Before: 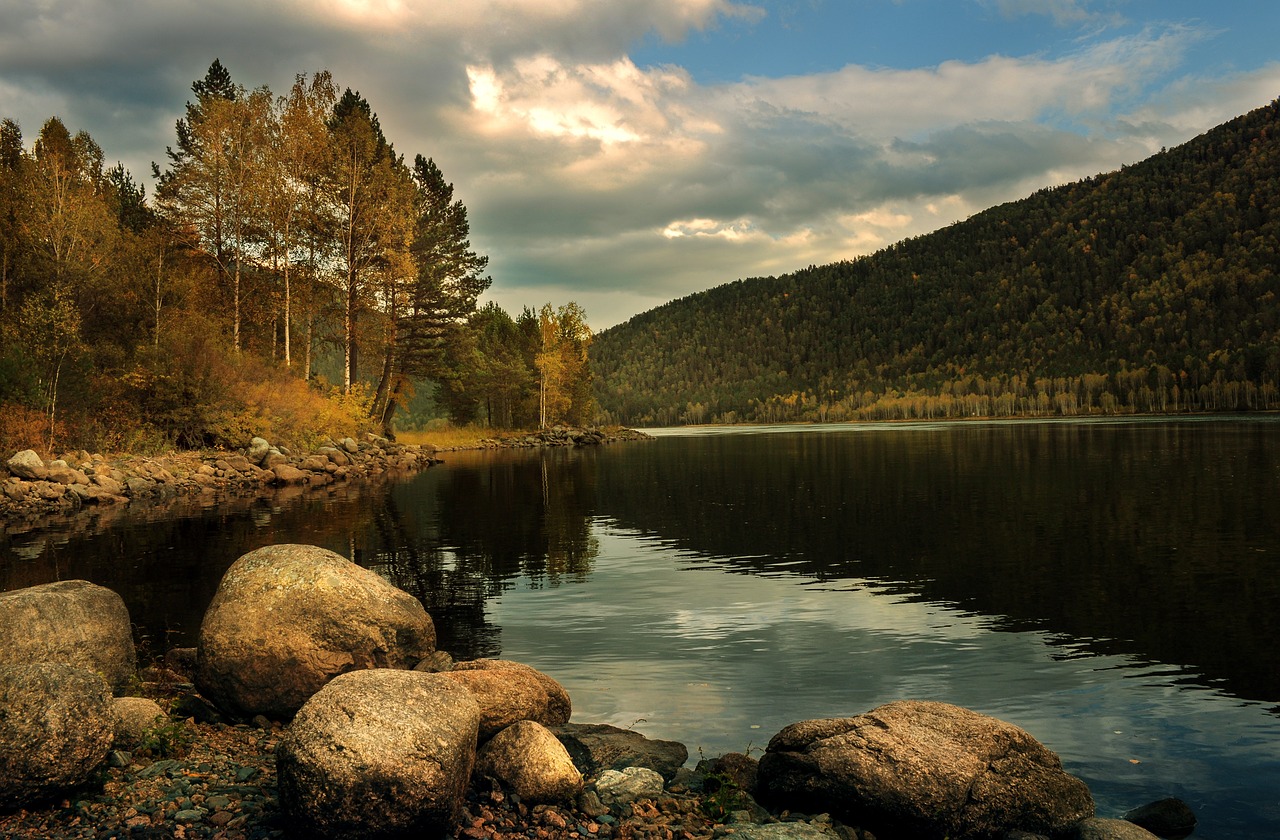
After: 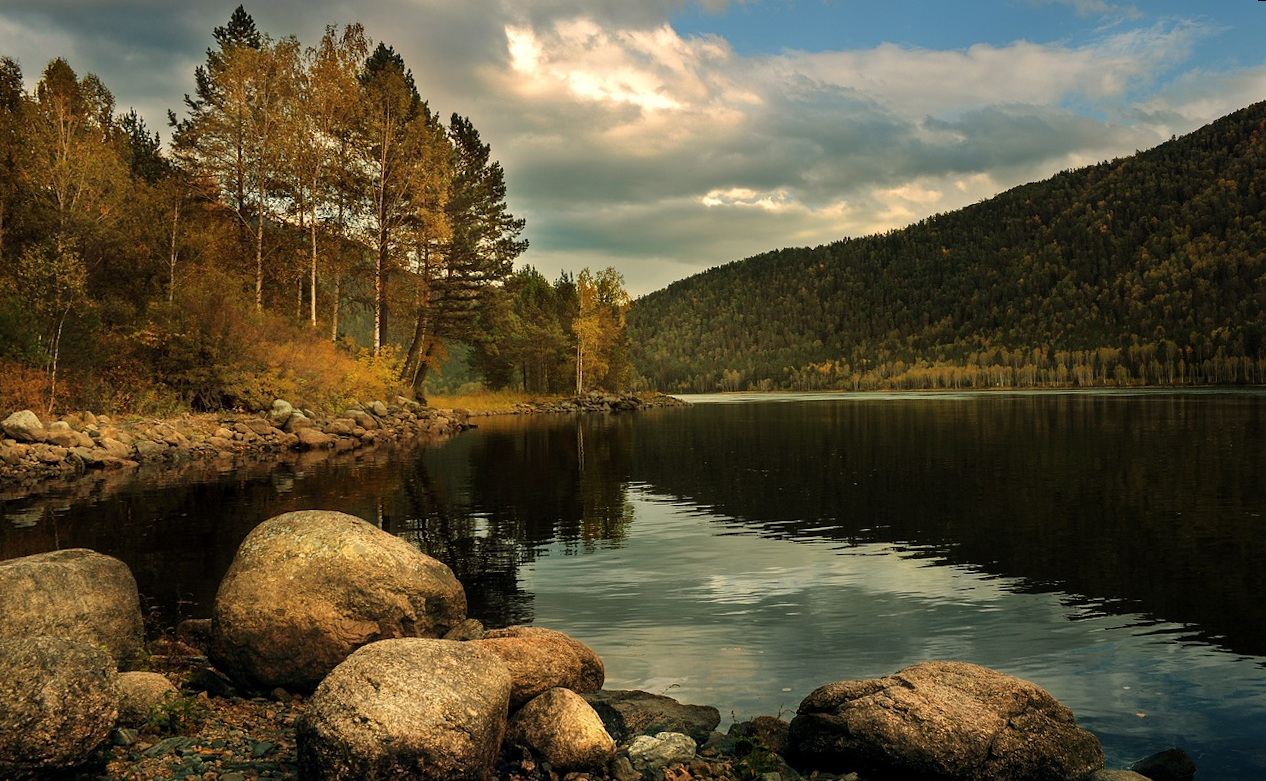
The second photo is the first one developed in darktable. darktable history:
rotate and perspective: rotation 0.679°, lens shift (horizontal) 0.136, crop left 0.009, crop right 0.991, crop top 0.078, crop bottom 0.95
